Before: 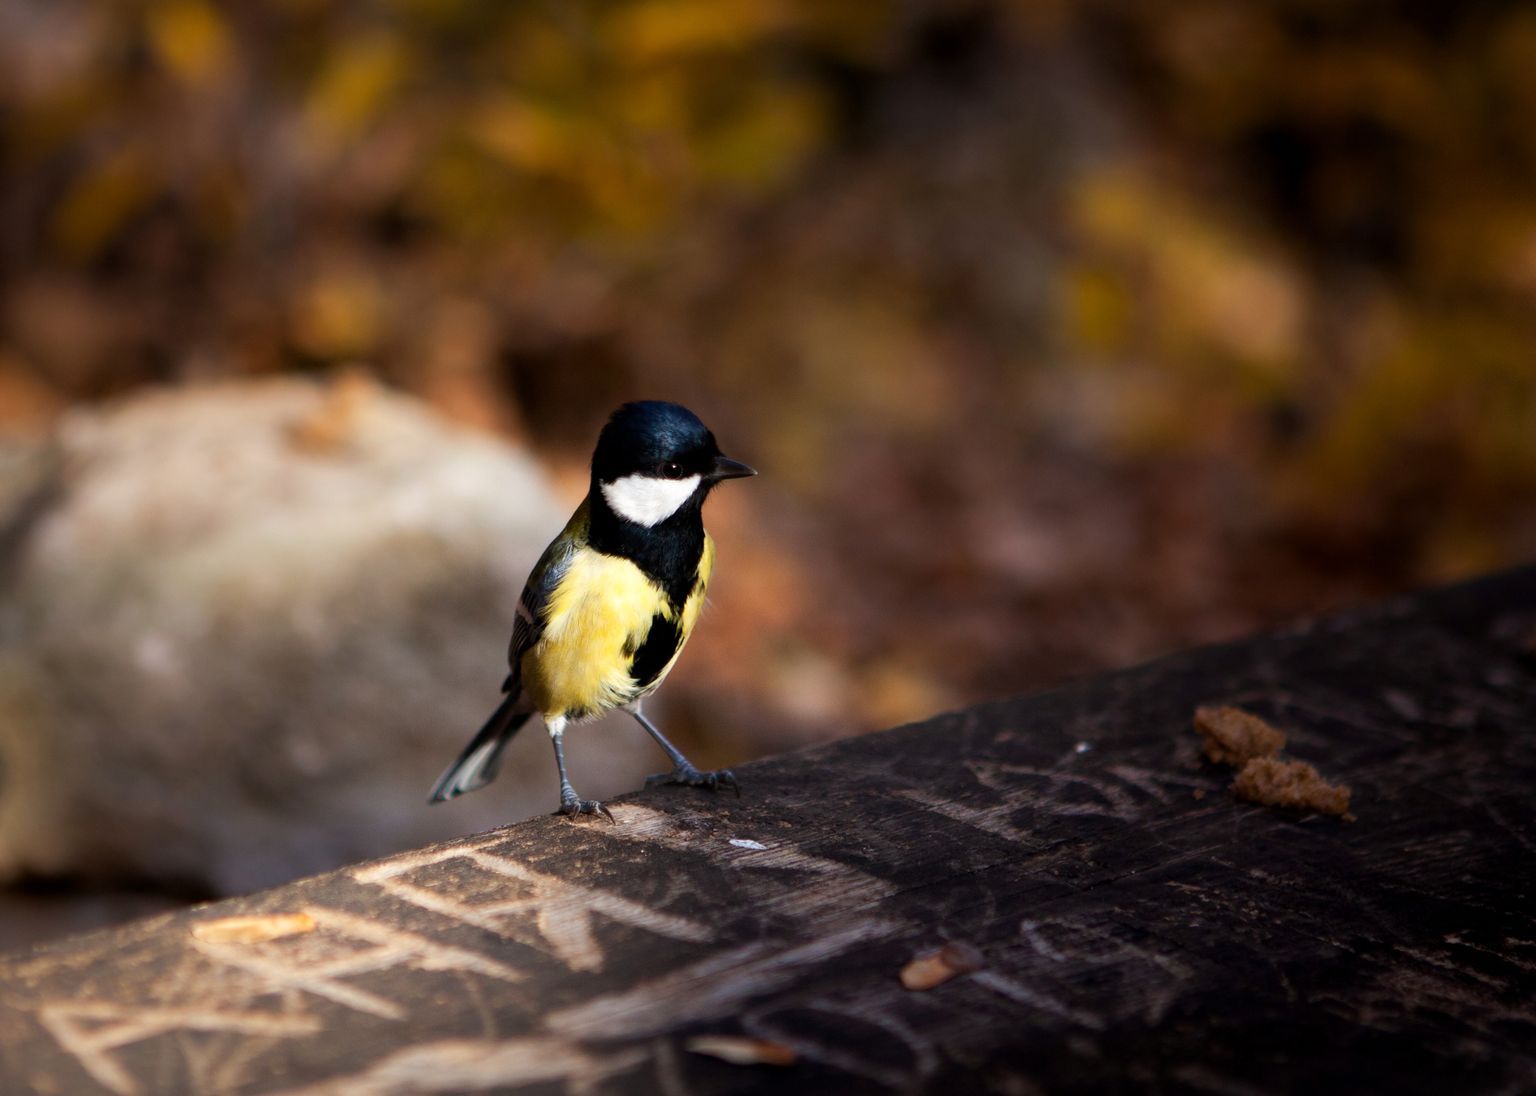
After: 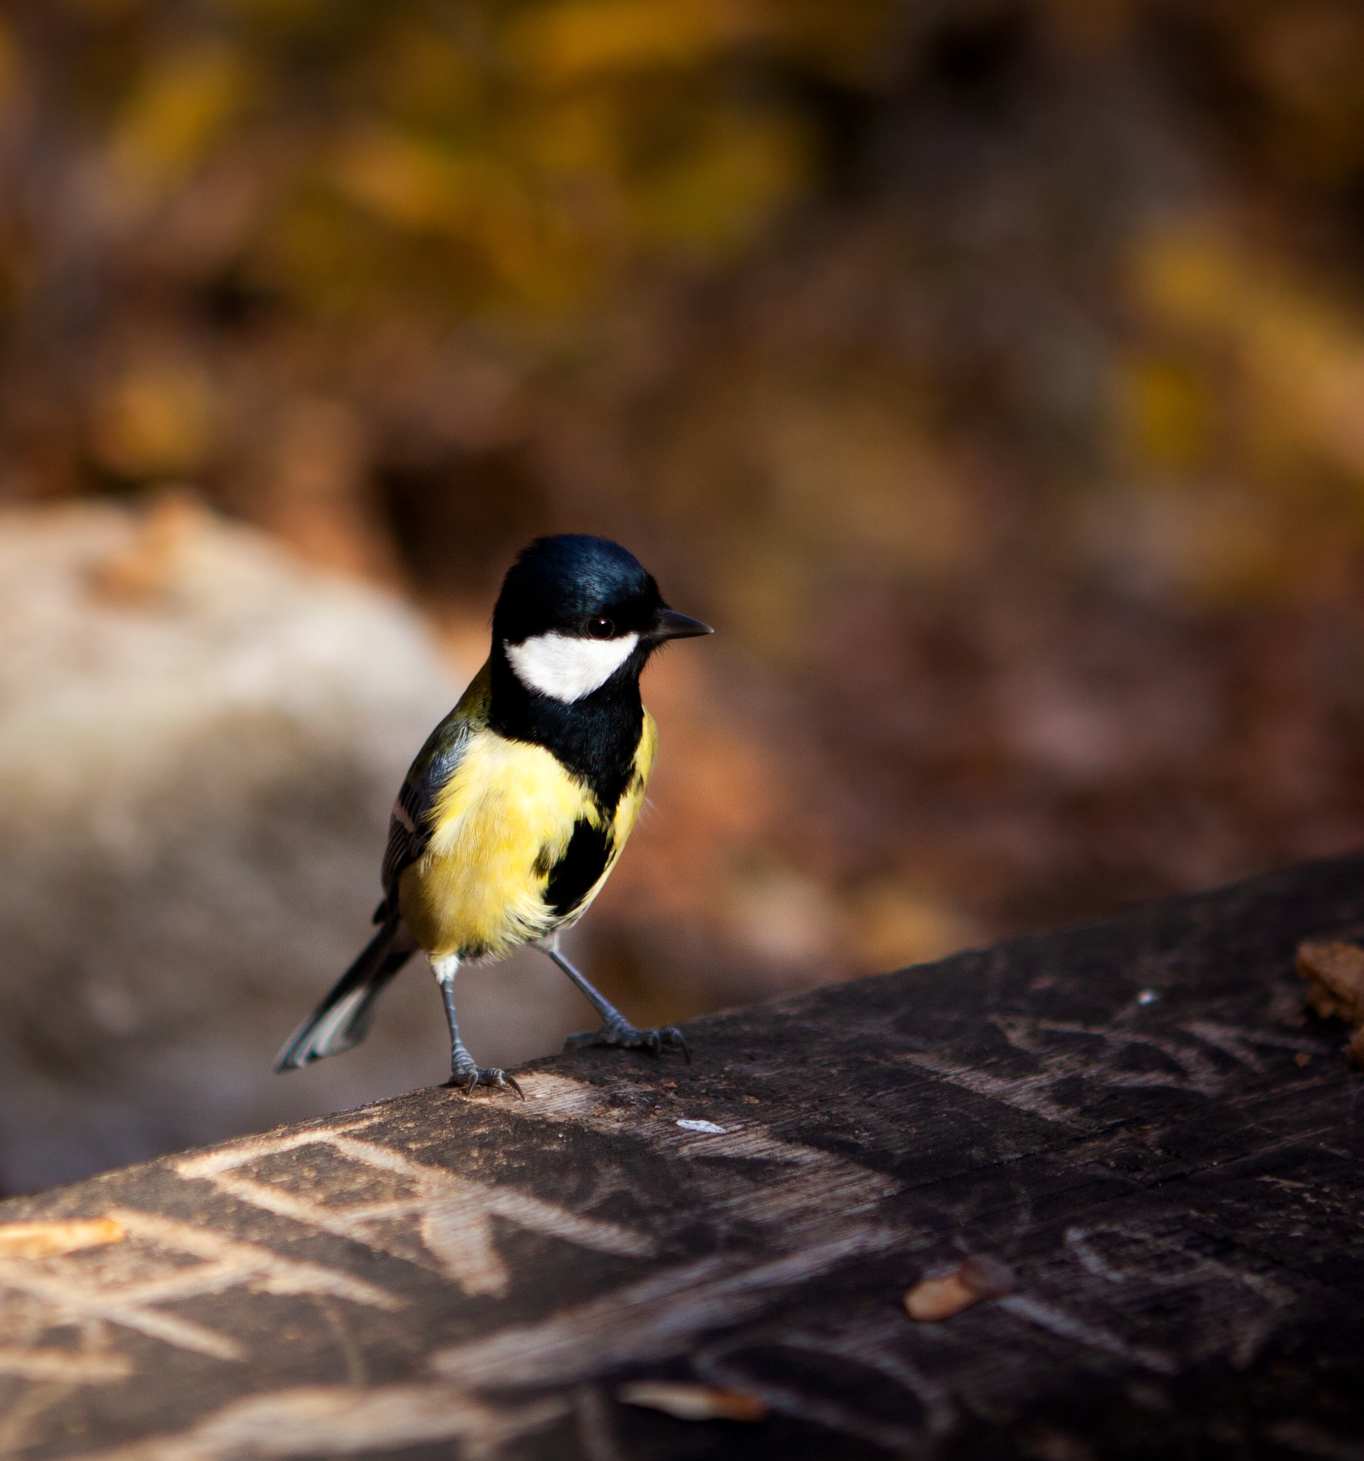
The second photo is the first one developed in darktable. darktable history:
crop and rotate: left 14.498%, right 18.857%
